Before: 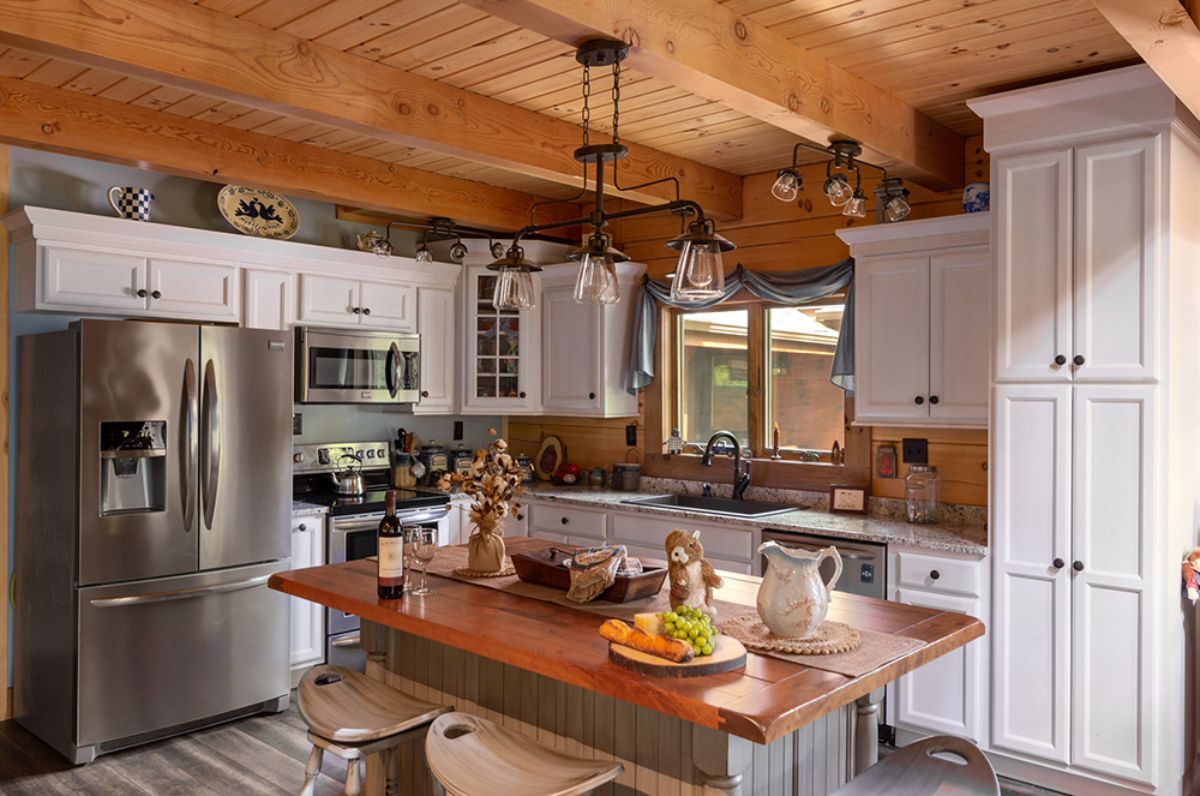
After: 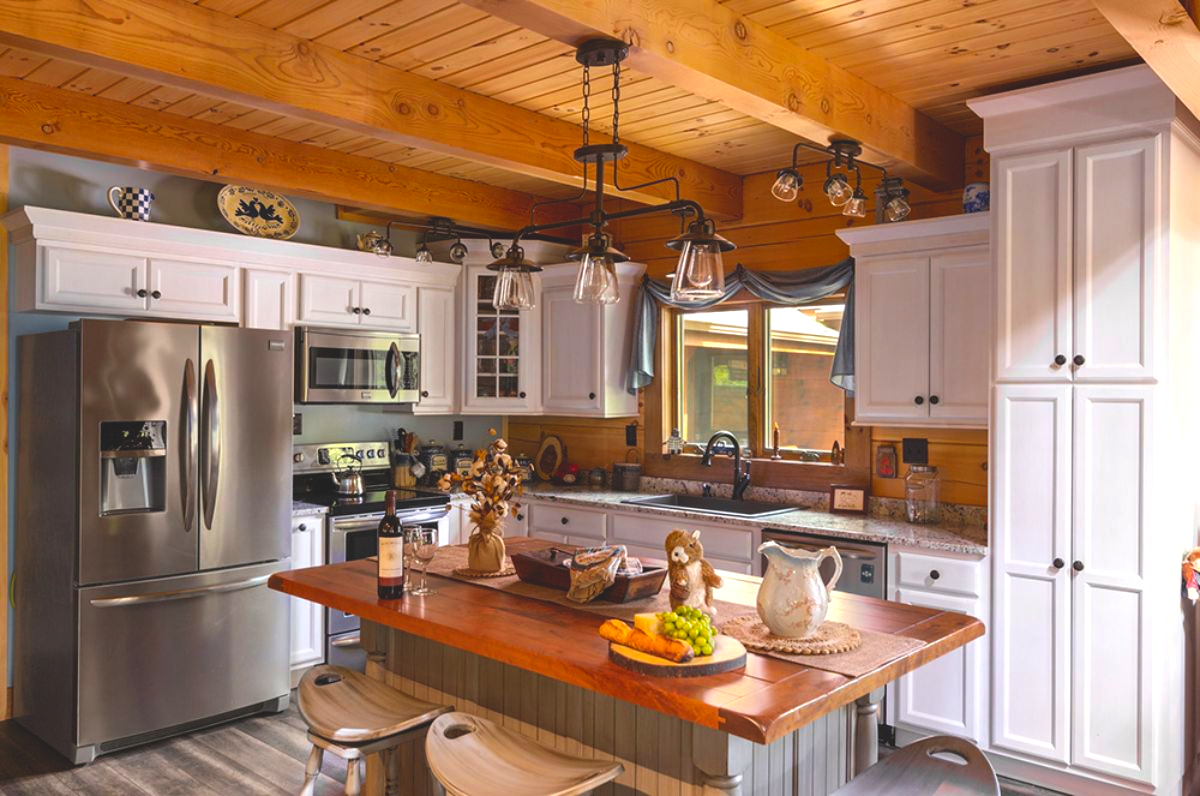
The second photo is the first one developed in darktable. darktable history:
color balance rgb: global offset › luminance 1.529%, perceptual saturation grading › global saturation 25.803%, perceptual brilliance grading › highlights 8.419%, perceptual brilliance grading › mid-tones 3.868%, perceptual brilliance grading › shadows 1.922%, global vibrance 20%
